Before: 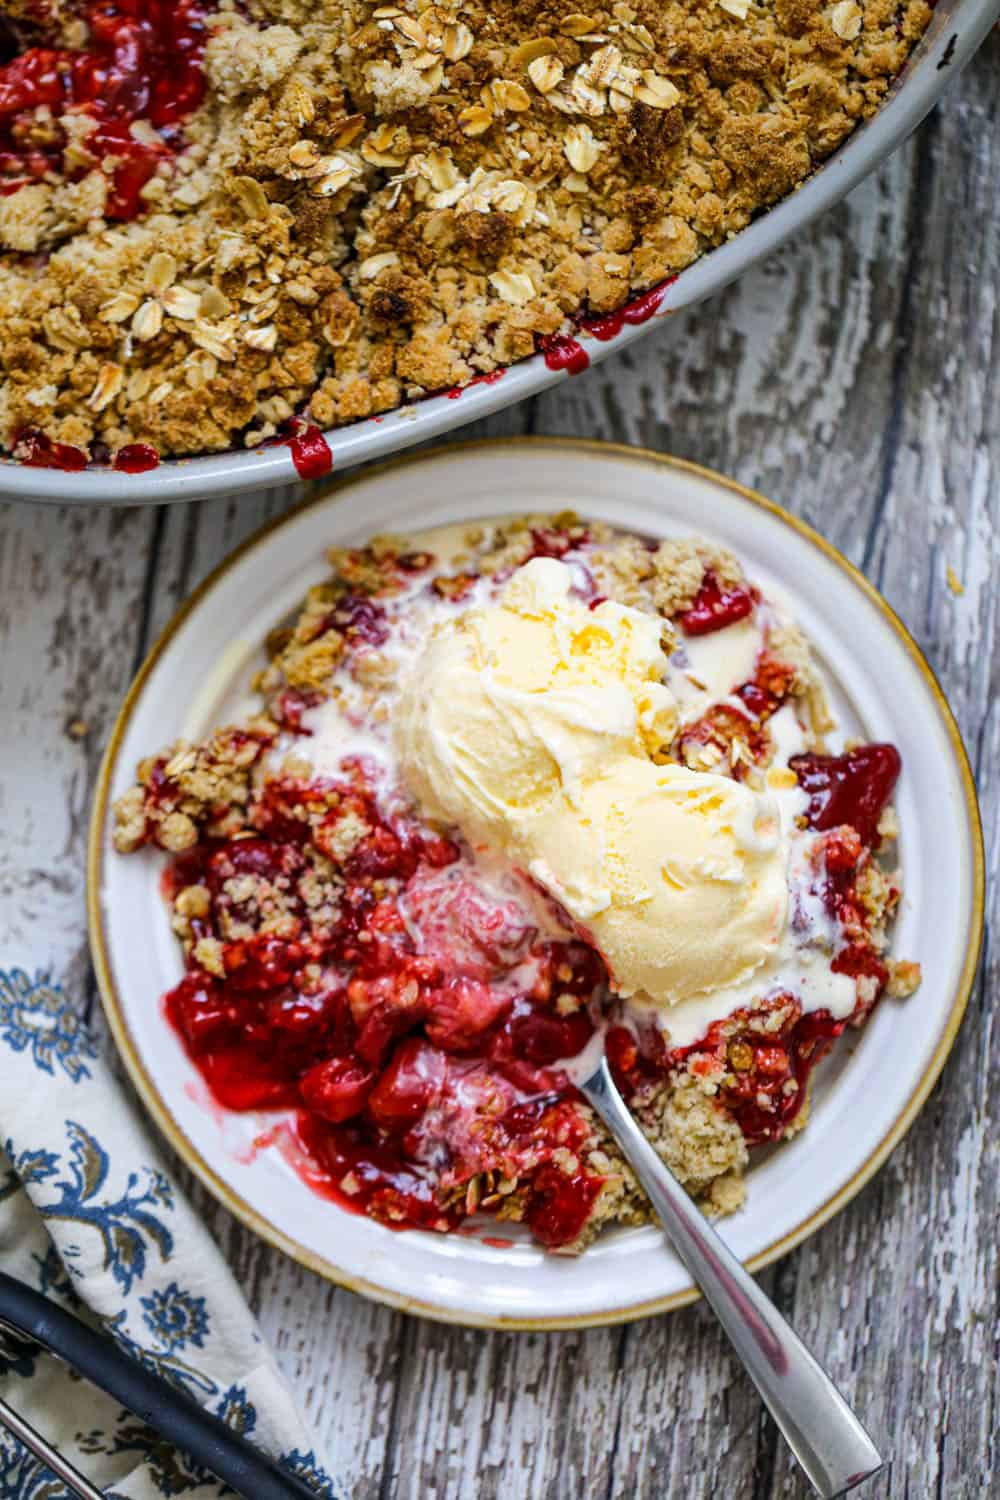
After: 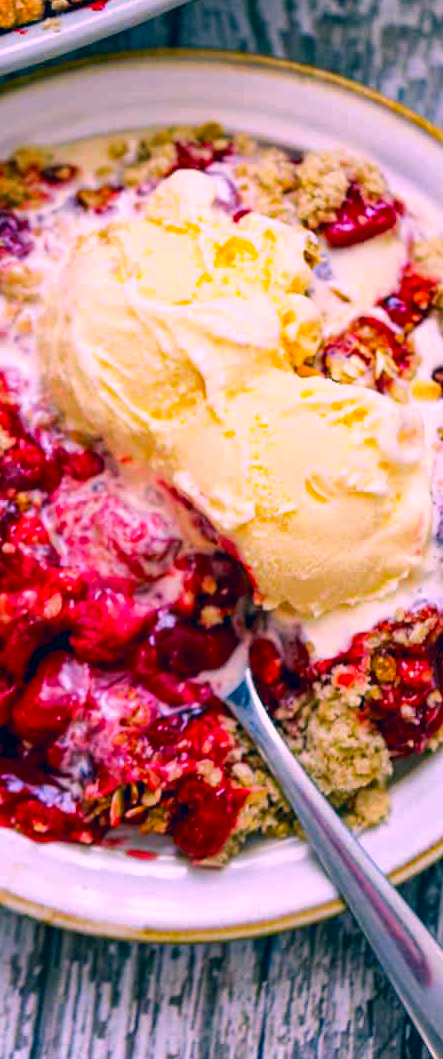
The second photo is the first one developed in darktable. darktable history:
exposure: black level correction 0.004, exposure 0.015 EV, compensate highlight preservation false
crop: left 35.62%, top 25.926%, right 20.066%, bottom 3.41%
color correction: highlights a* 16.55, highlights b* 0.257, shadows a* -14.91, shadows b* -14.11, saturation 1.54
